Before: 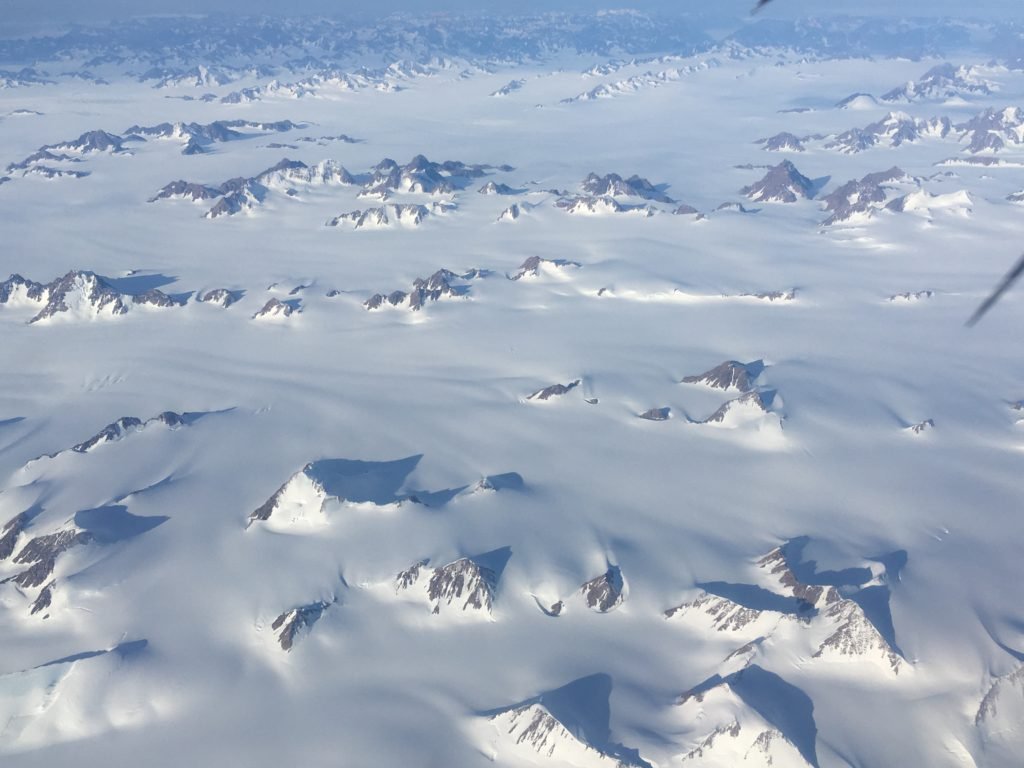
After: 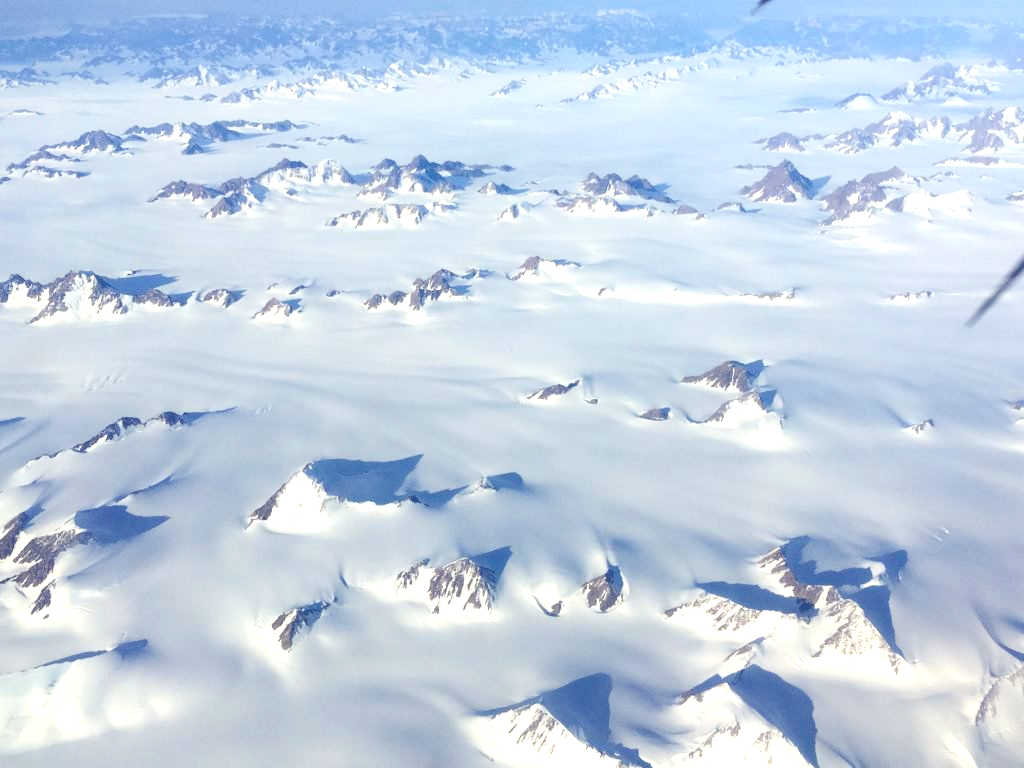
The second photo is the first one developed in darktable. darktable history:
exposure: exposure 0.2 EV, compensate highlight preservation false
contrast brightness saturation: contrast 0.15, brightness 0.05
color balance rgb: shadows lift › luminance -21.66%, shadows lift › chroma 6.57%, shadows lift › hue 270°, power › chroma 0.68%, power › hue 60°, highlights gain › luminance 6.08%, highlights gain › chroma 1.33%, highlights gain › hue 90°, global offset › luminance -0.87%, perceptual saturation grading › global saturation 26.86%, perceptual saturation grading › highlights -28.39%, perceptual saturation grading › mid-tones 15.22%, perceptual saturation grading › shadows 33.98%, perceptual brilliance grading › highlights 10%, perceptual brilliance grading › mid-tones 5%
